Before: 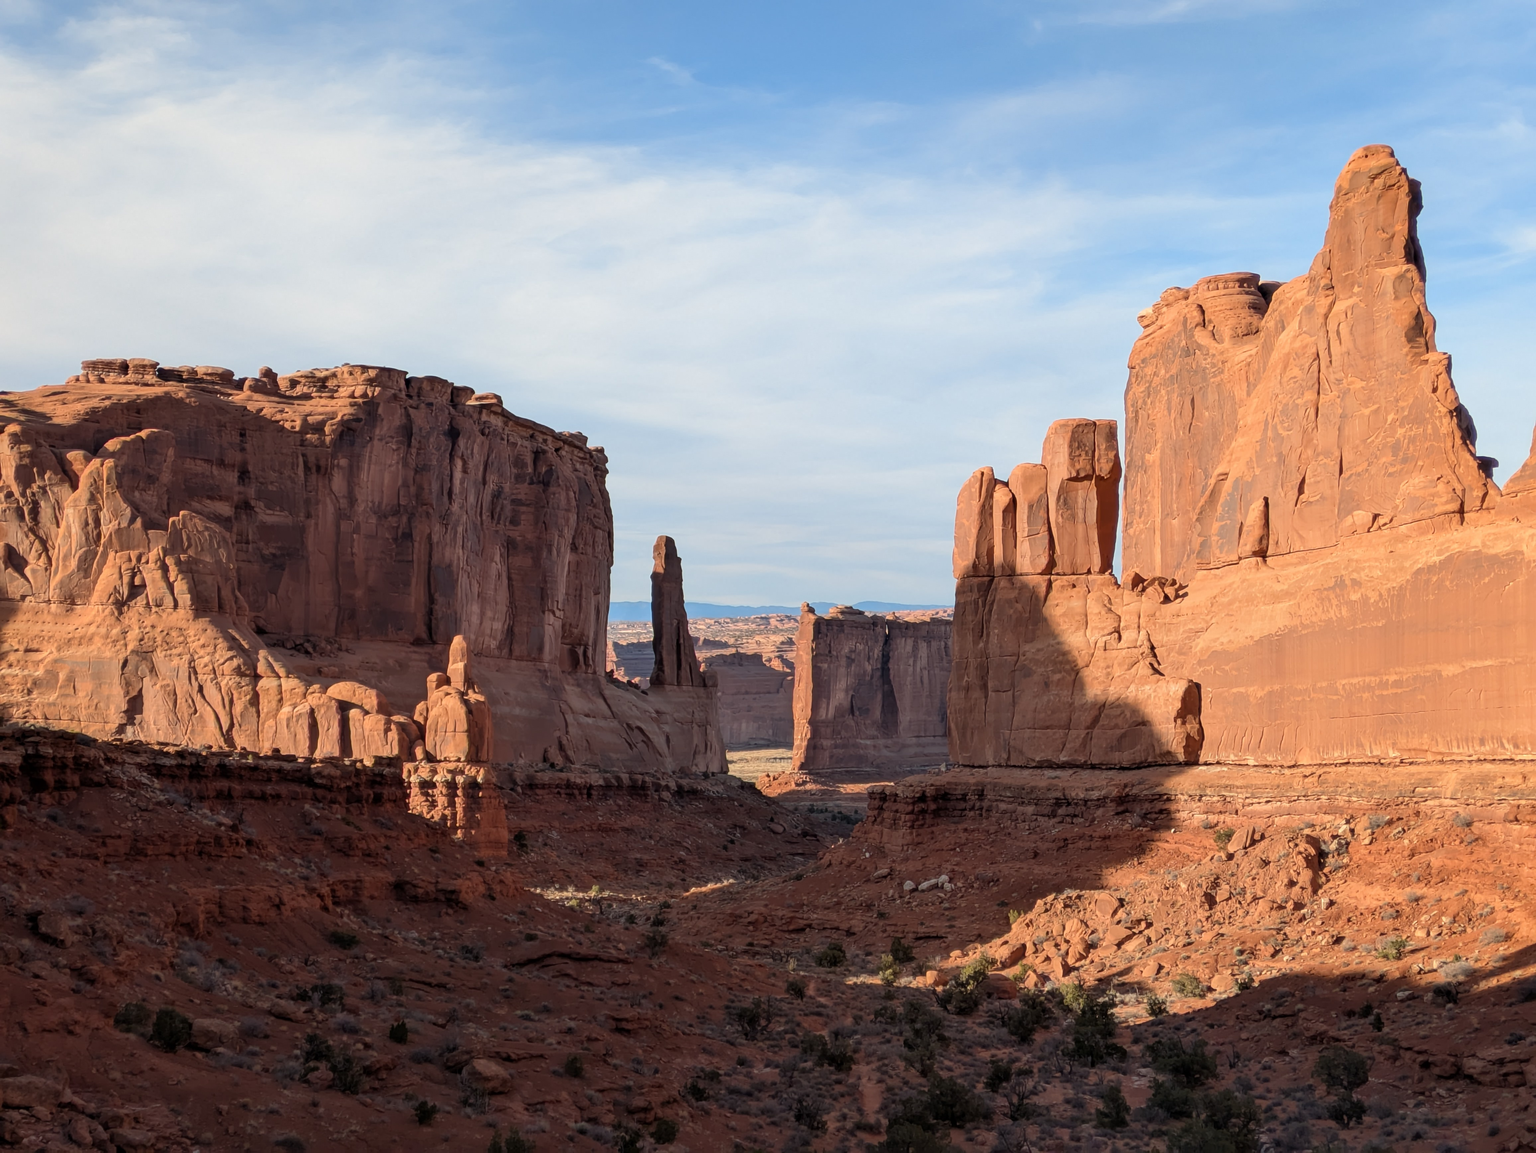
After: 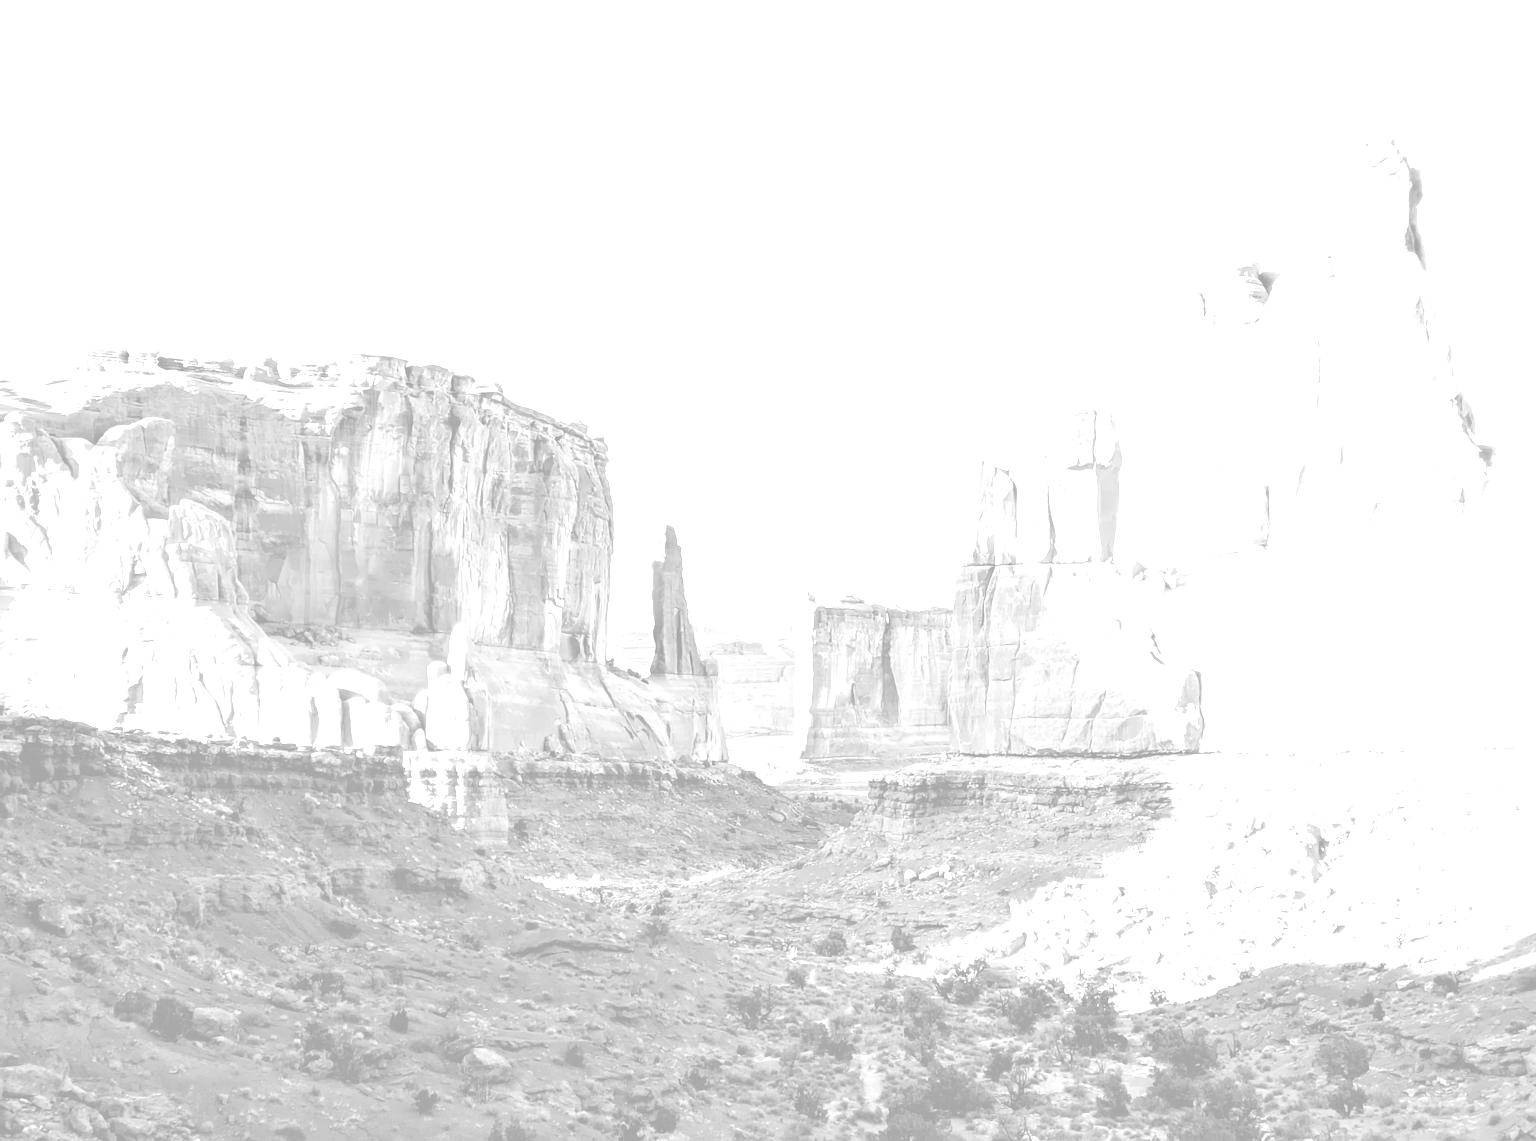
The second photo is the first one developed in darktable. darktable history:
base curve: curves: ch0 [(0, 0) (0.007, 0.004) (0.027, 0.03) (0.046, 0.07) (0.207, 0.54) (0.442, 0.872) (0.673, 0.972) (1, 1)], preserve colors none
monochrome: a 16.01, b -2.65, highlights 0.52
crop: top 1.049%, right 0.001%
colorize: hue 36°, saturation 71%, lightness 80.79%
color contrast: green-magenta contrast 0.81
exposure: exposure 0.64 EV, compensate highlight preservation false
color correction: highlights b* 3
tone equalizer: on, module defaults
